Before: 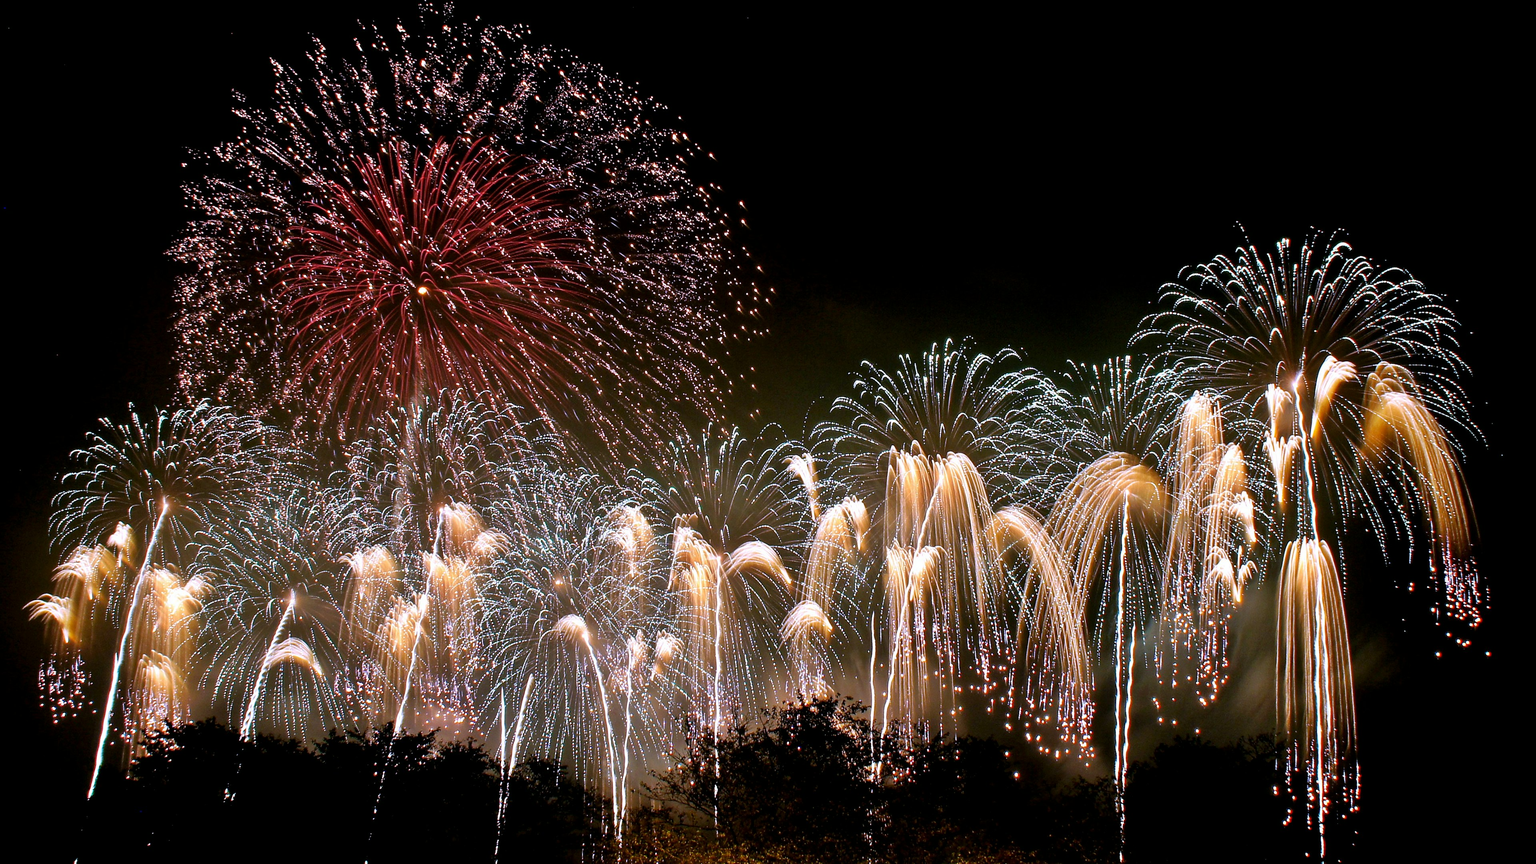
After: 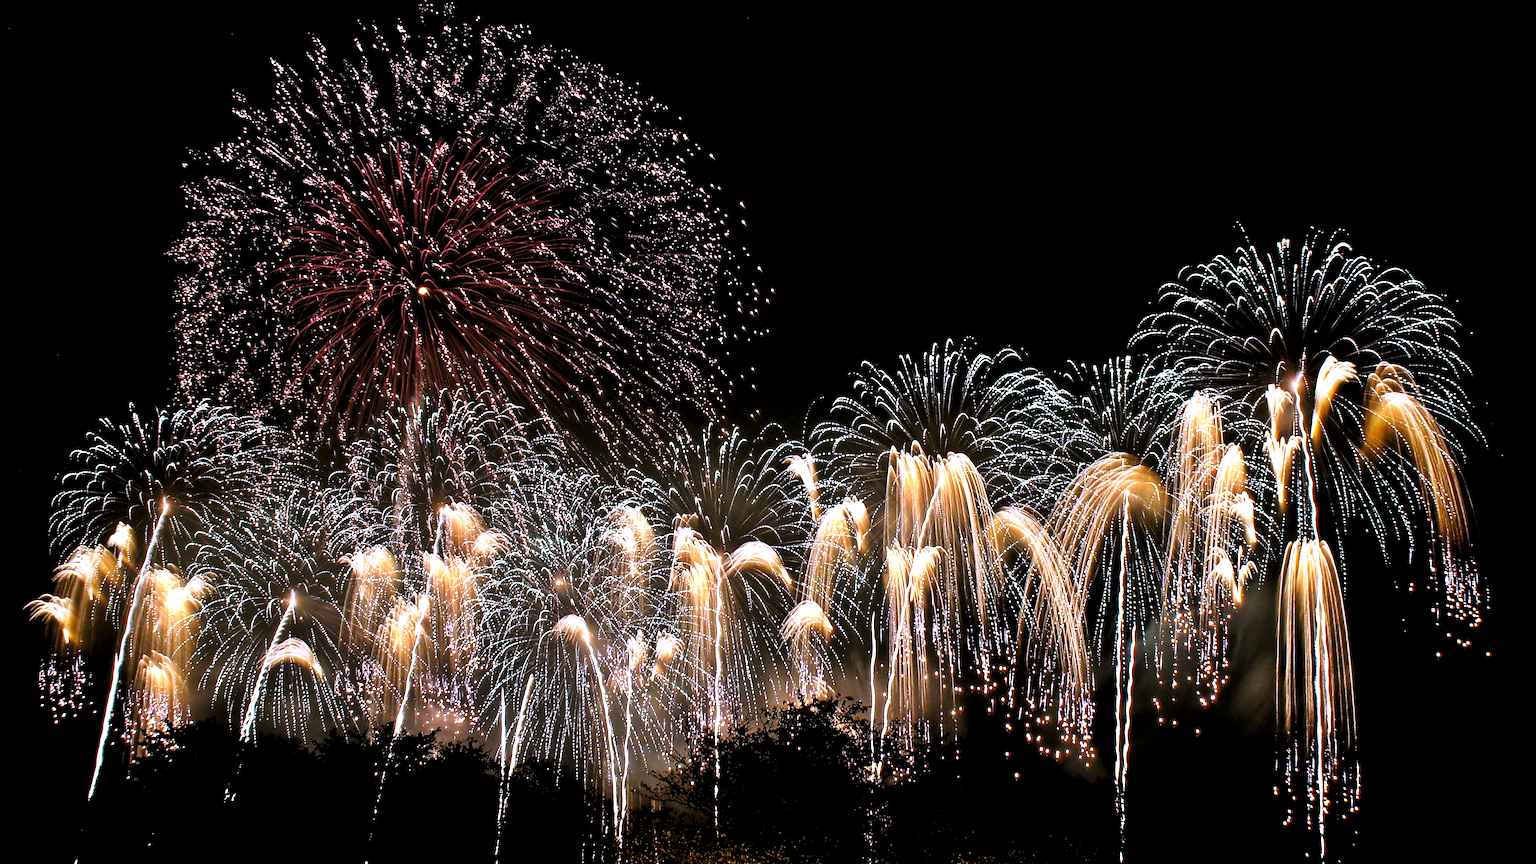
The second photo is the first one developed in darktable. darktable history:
levels: levels [0.044, 0.475, 0.791]
filmic rgb: black relative exposure -7.48 EV, white relative exposure 4.83 EV, hardness 3.4, color science v6 (2022)
